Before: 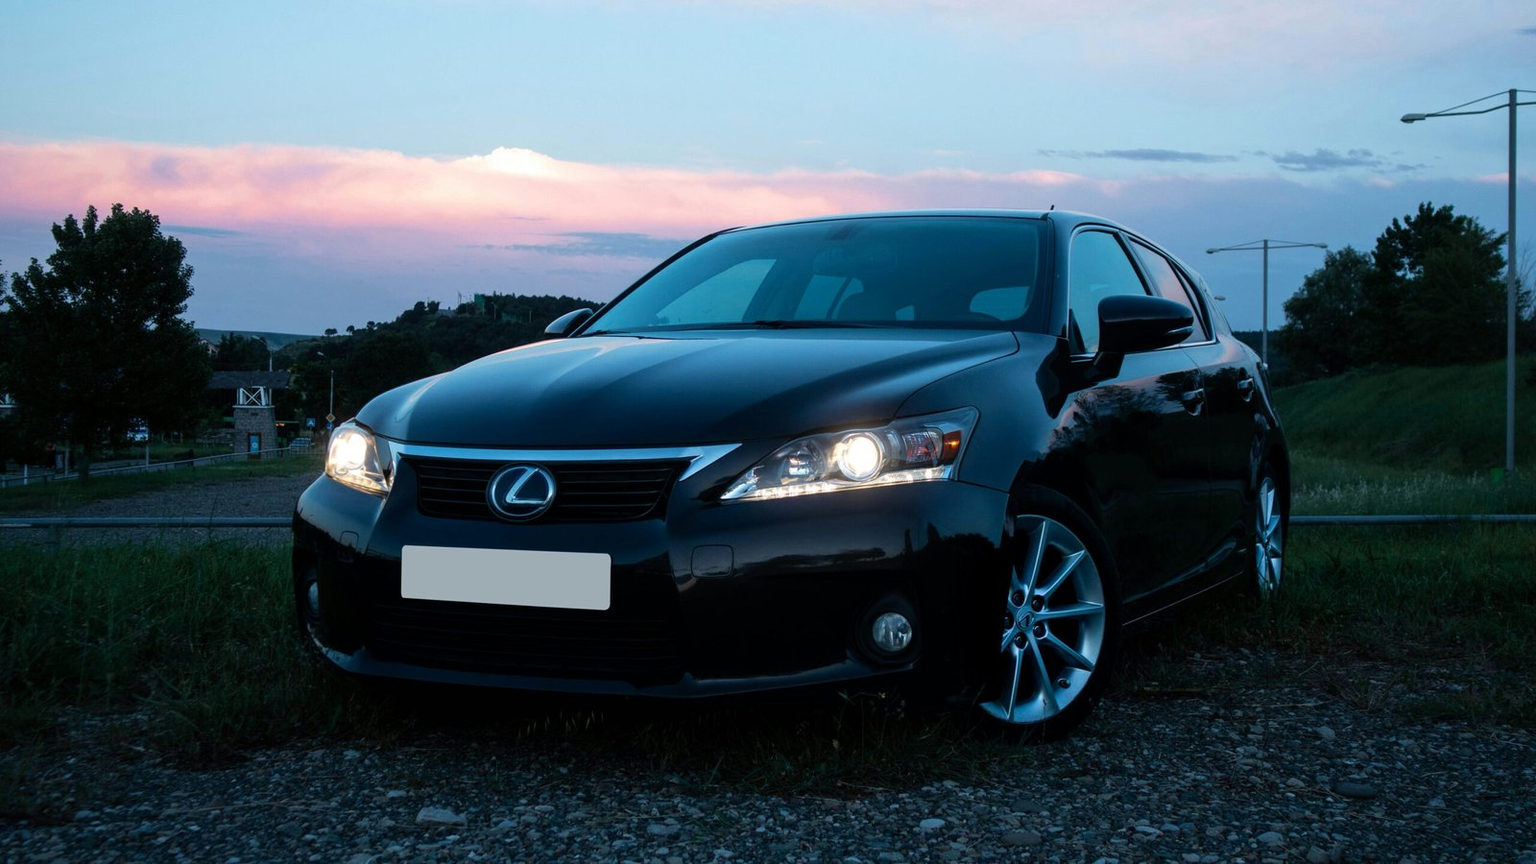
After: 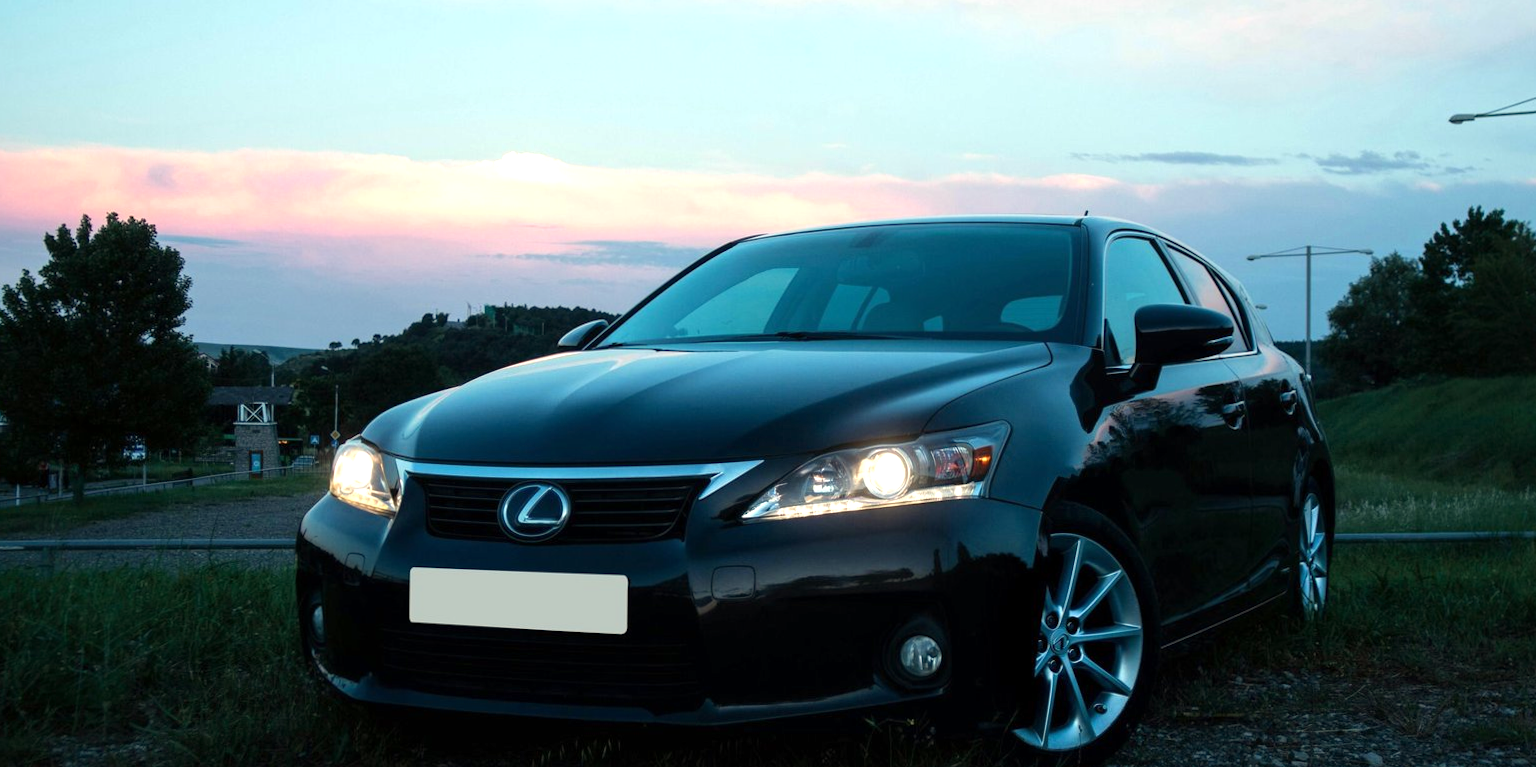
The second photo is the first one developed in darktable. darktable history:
exposure: exposure 0.493 EV, compensate highlight preservation false
crop and rotate: angle 0.2°, left 0.275%, right 3.127%, bottom 14.18%
white balance: red 1.029, blue 0.92
